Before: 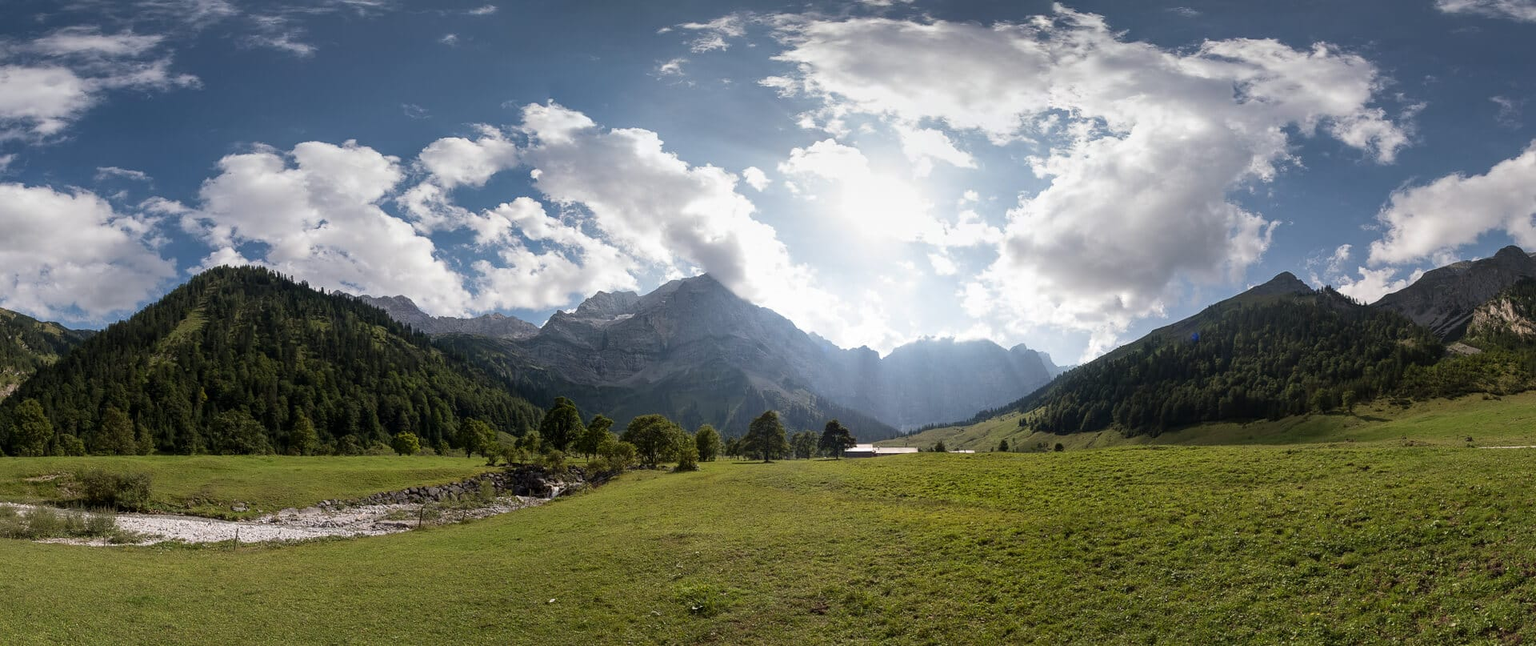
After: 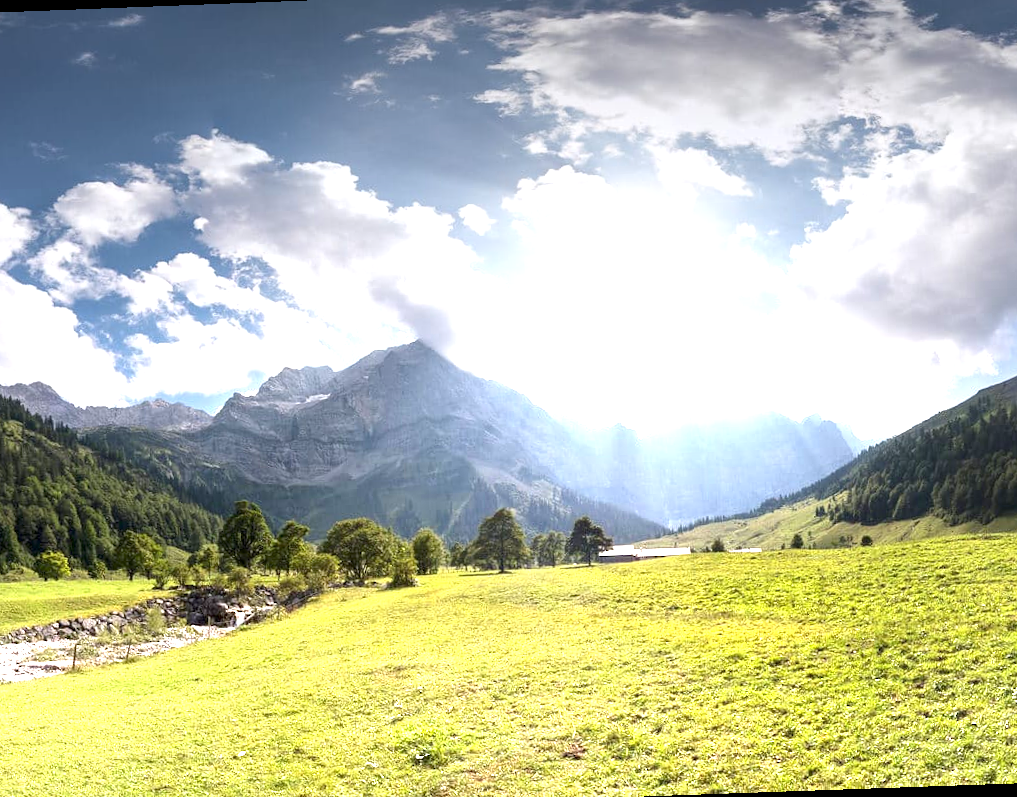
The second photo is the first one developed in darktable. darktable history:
rotate and perspective: rotation -2.12°, lens shift (vertical) 0.009, lens shift (horizontal) -0.008, automatic cropping original format, crop left 0.036, crop right 0.964, crop top 0.05, crop bottom 0.959
crop and rotate: left 22.516%, right 21.234%
white balance: red 1.004, blue 1.024
graduated density: density -3.9 EV
